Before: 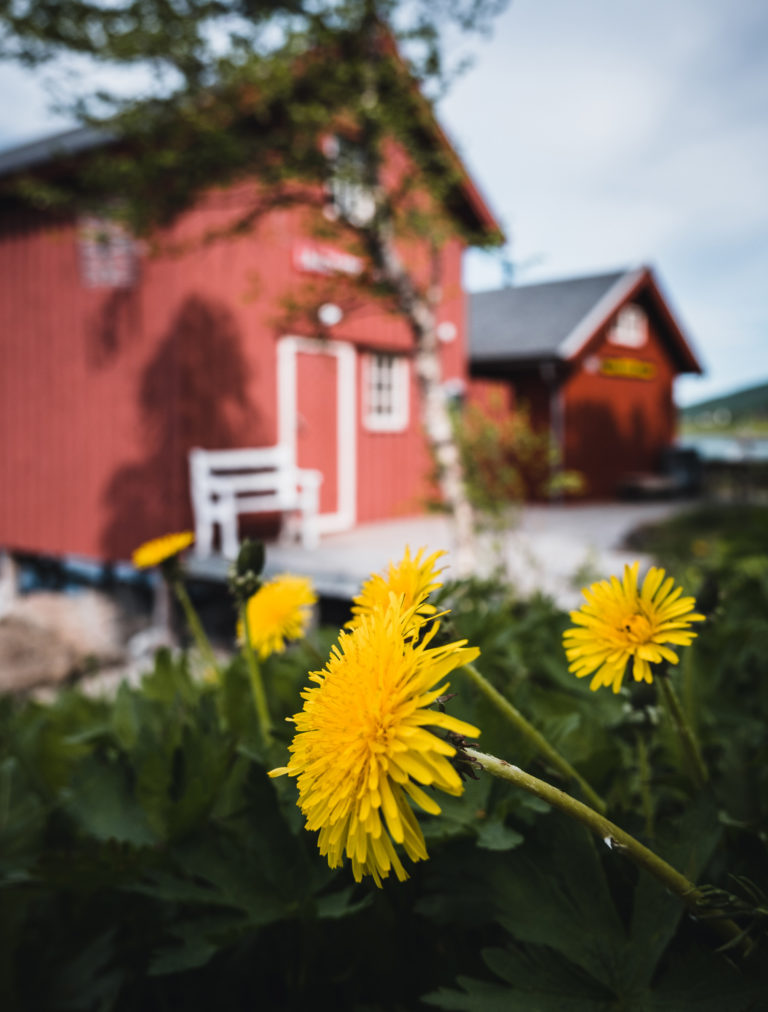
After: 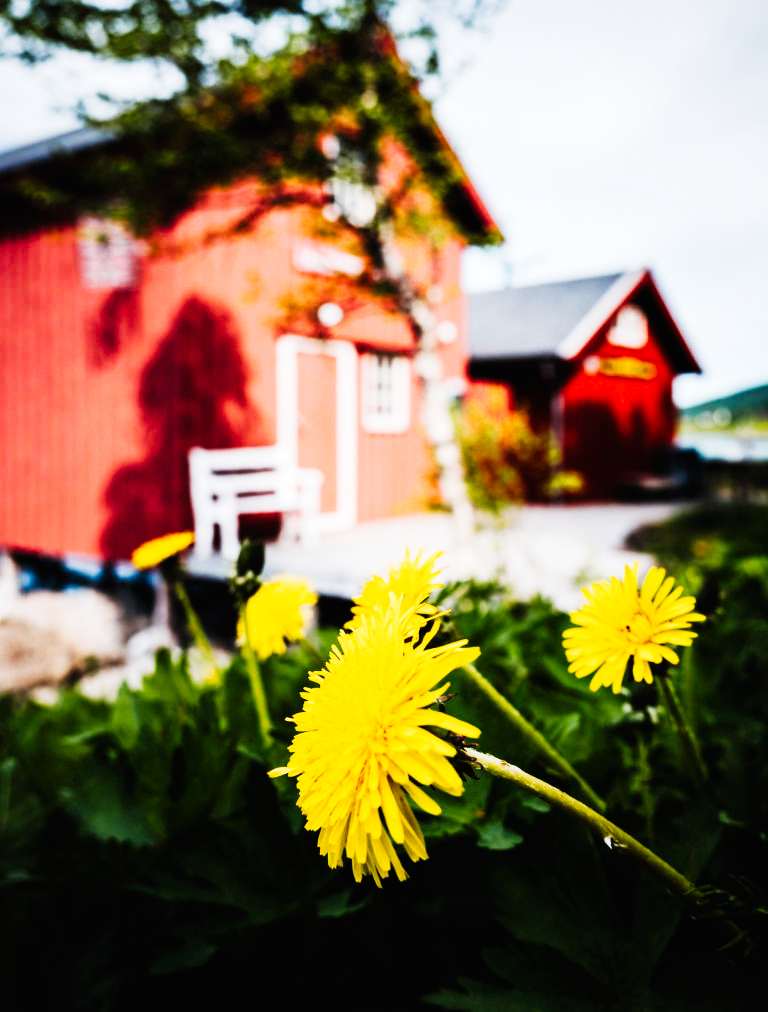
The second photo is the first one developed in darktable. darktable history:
tone curve: curves: ch0 [(0, 0) (0.16, 0.055) (0.506, 0.762) (1, 1.024)], preserve colors none
base curve: exposure shift 0.01, preserve colors none
